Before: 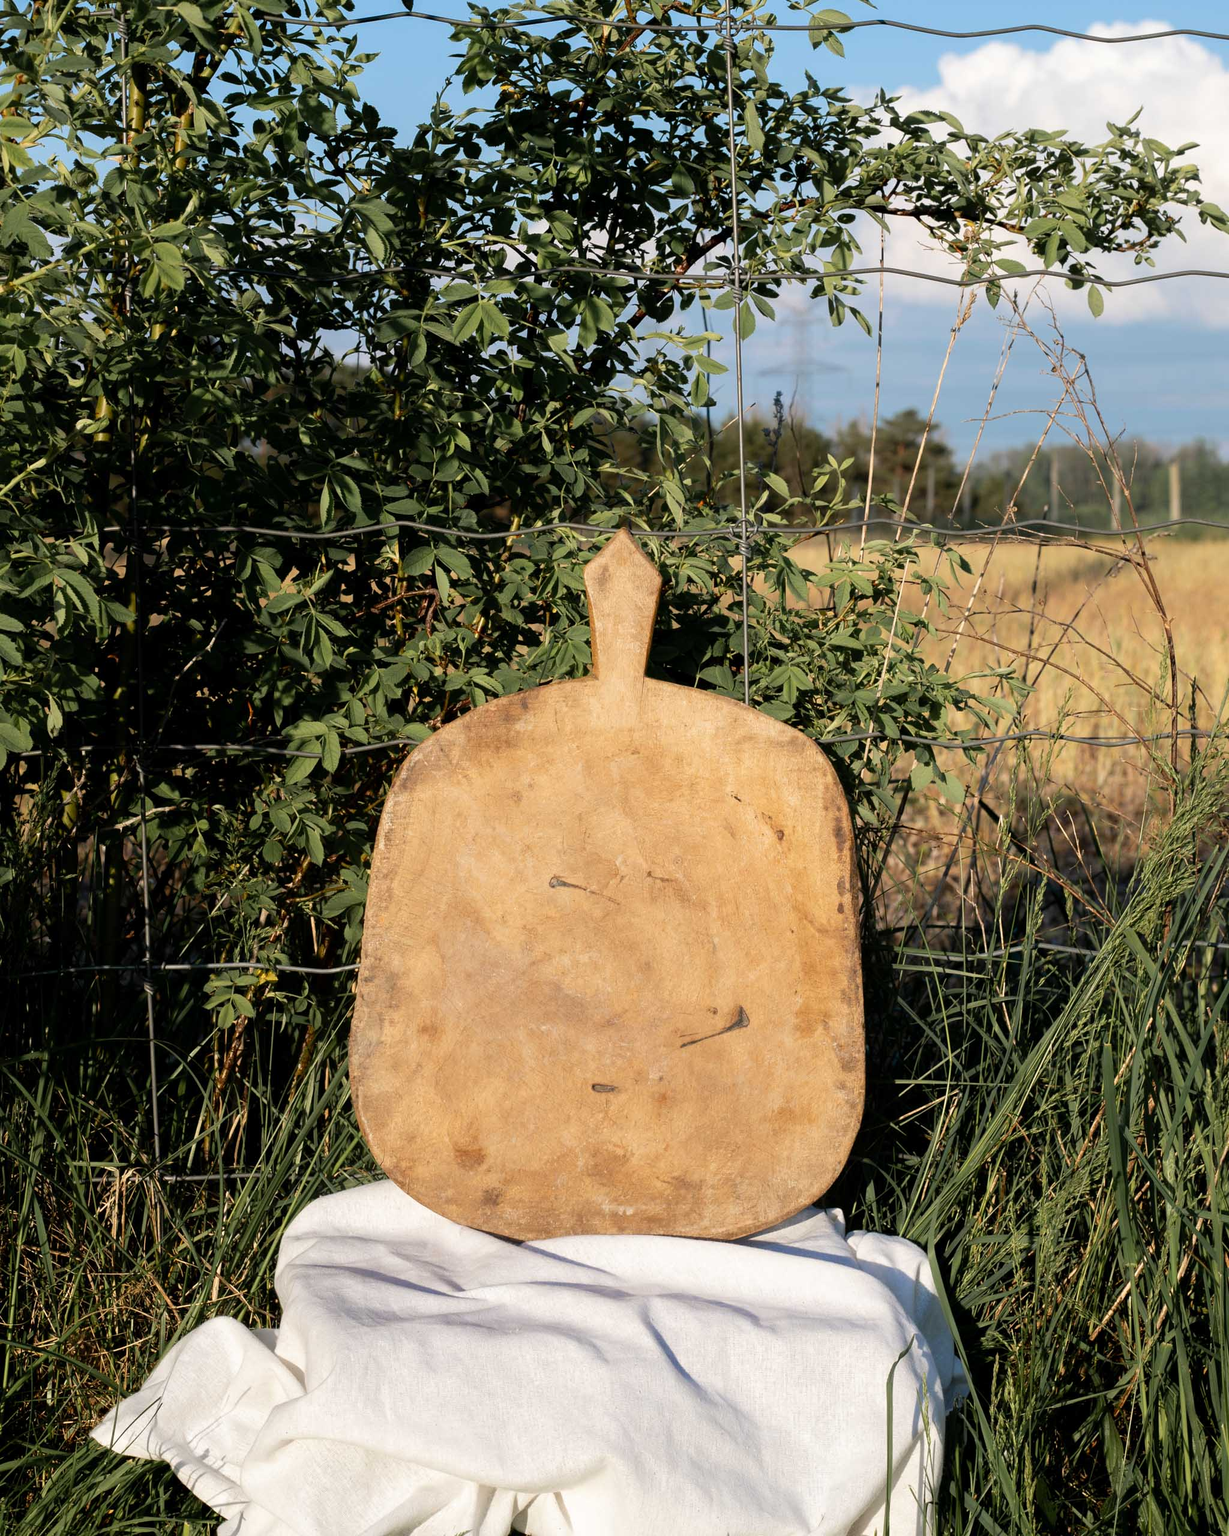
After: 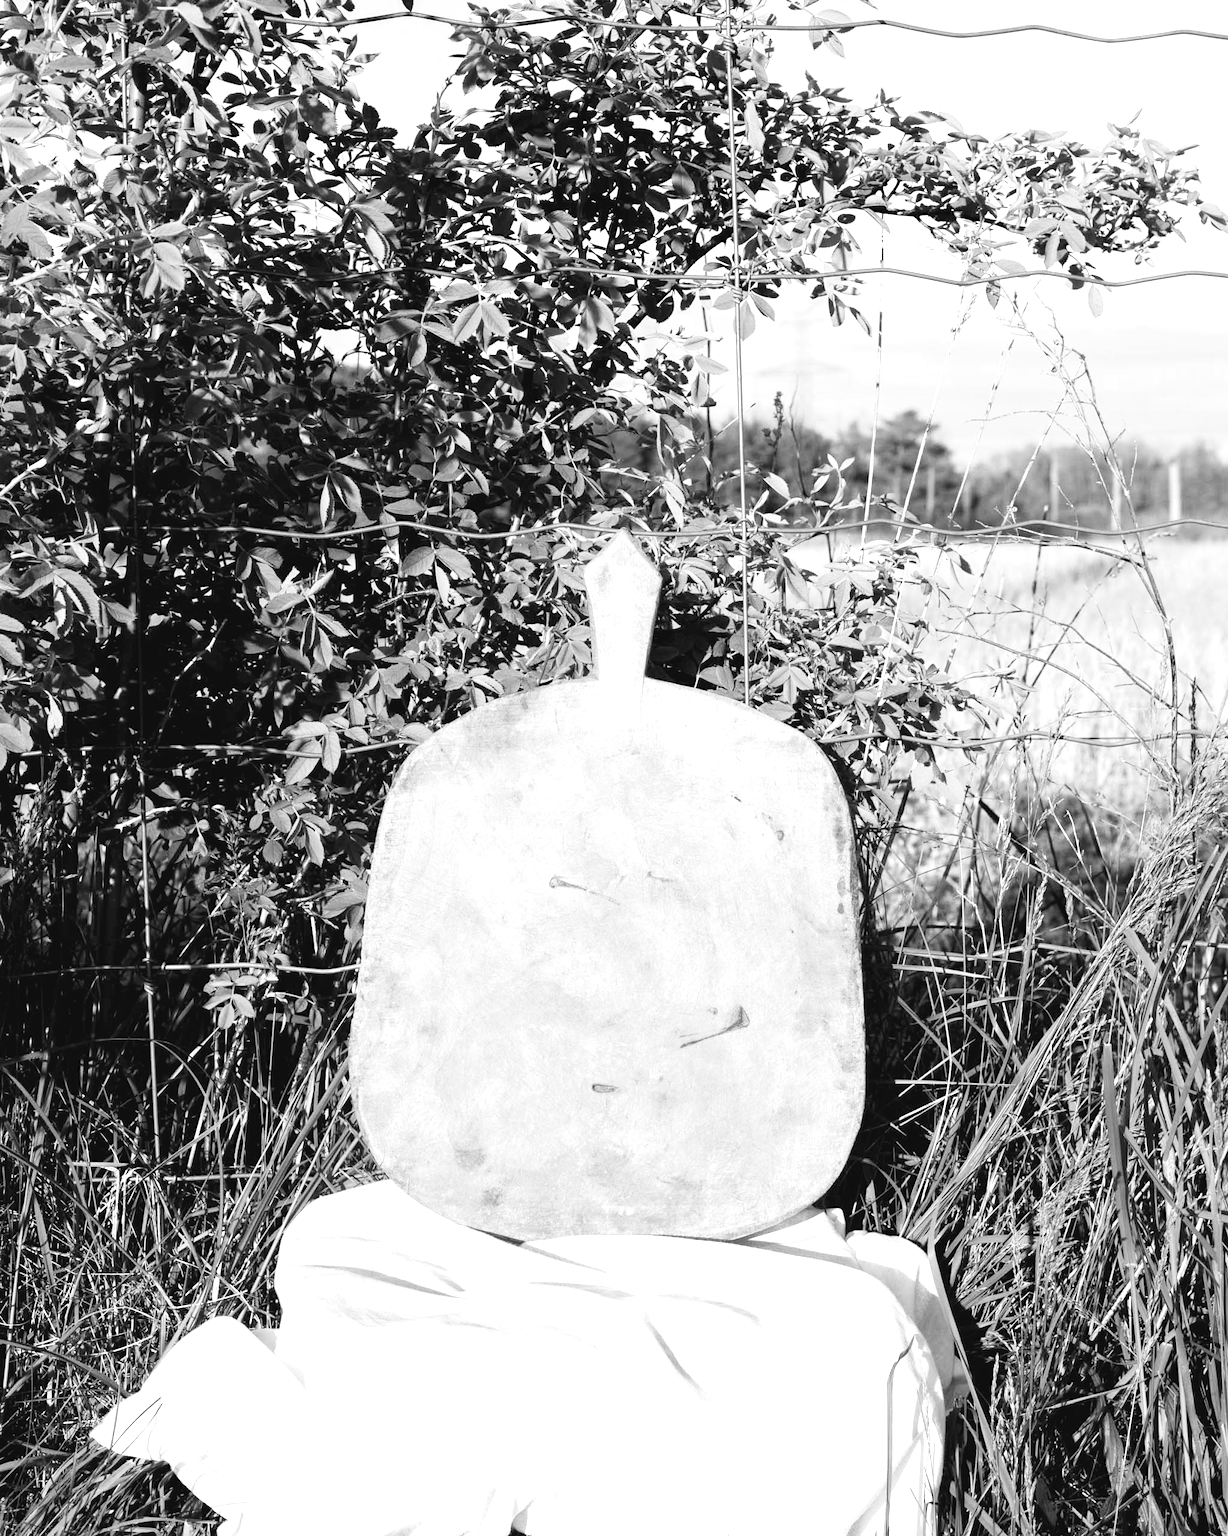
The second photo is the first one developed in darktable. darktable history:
contrast brightness saturation: contrast 0.2, brightness 0.2, saturation 0.8
monochrome: on, module defaults
color balance: lift [1, 1.015, 1.004, 0.985], gamma [1, 0.958, 0.971, 1.042], gain [1, 0.956, 0.977, 1.044]
exposure: black level correction 0, exposure 1.2 EV, compensate exposure bias true, compensate highlight preservation false
